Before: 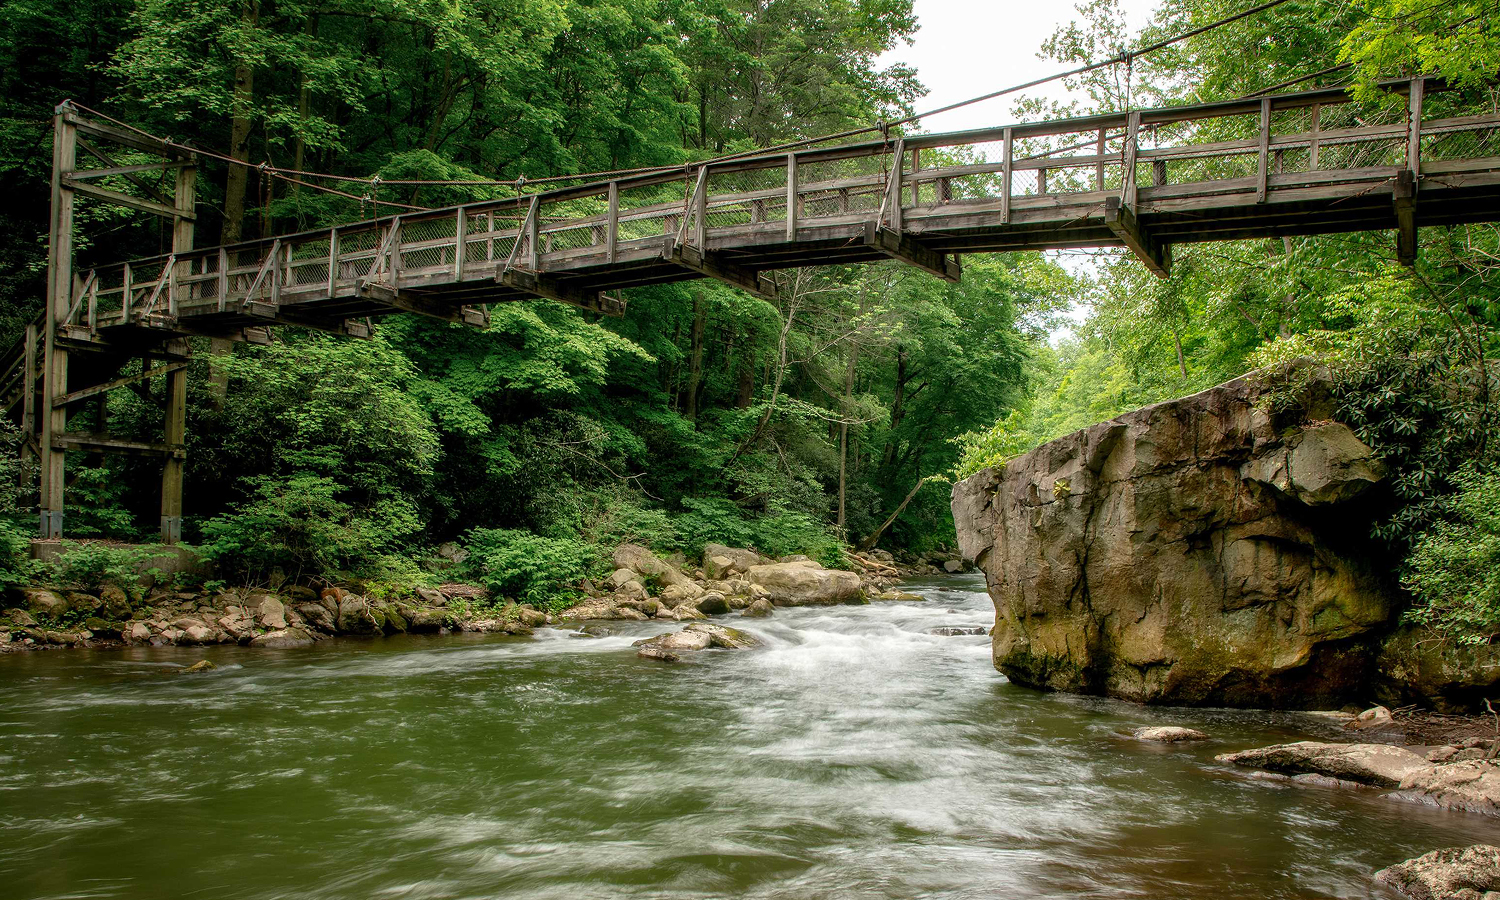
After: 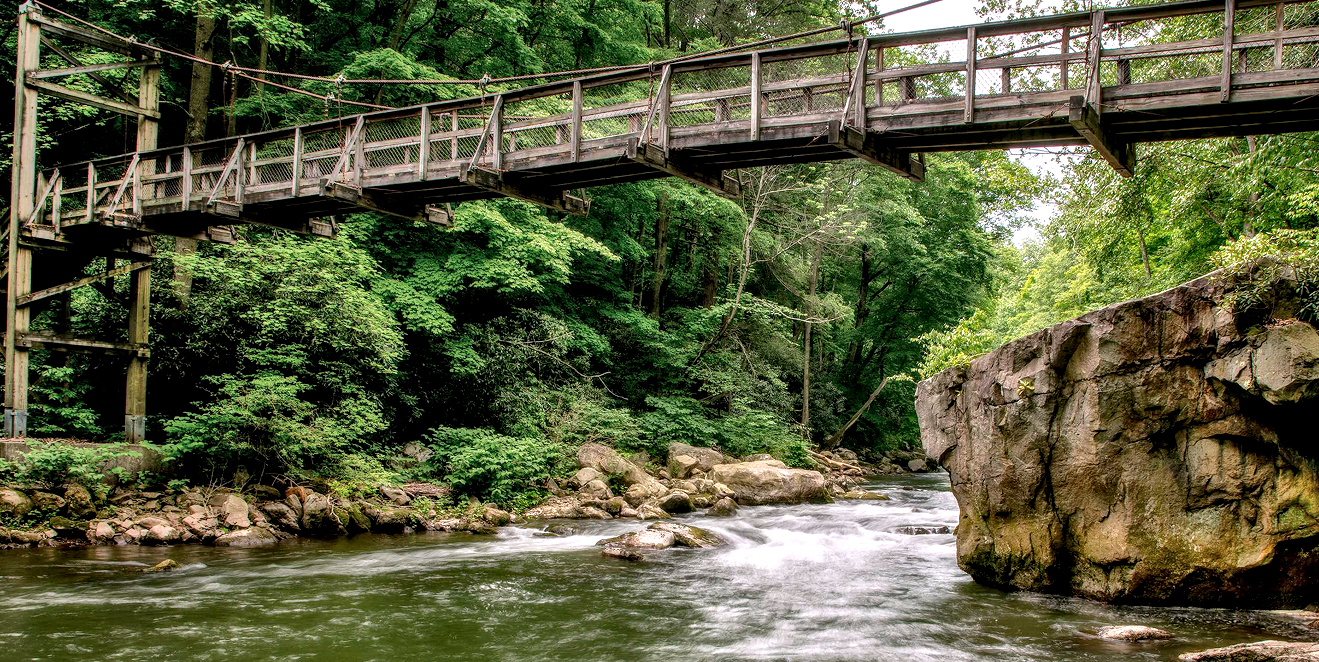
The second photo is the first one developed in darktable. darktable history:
contrast equalizer: y [[0.531, 0.548, 0.559, 0.557, 0.544, 0.527], [0.5 ×6], [0.5 ×6], [0 ×6], [0 ×6]]
tone equalizer: -8 EV 0.06 EV, smoothing diameter 25%, edges refinement/feathering 10, preserve details guided filter
crop and rotate: left 2.425%, top 11.305%, right 9.6%, bottom 15.08%
local contrast: on, module defaults
shadows and highlights: shadows 52.42, soften with gaussian
white balance: red 1.05, blue 1.072
